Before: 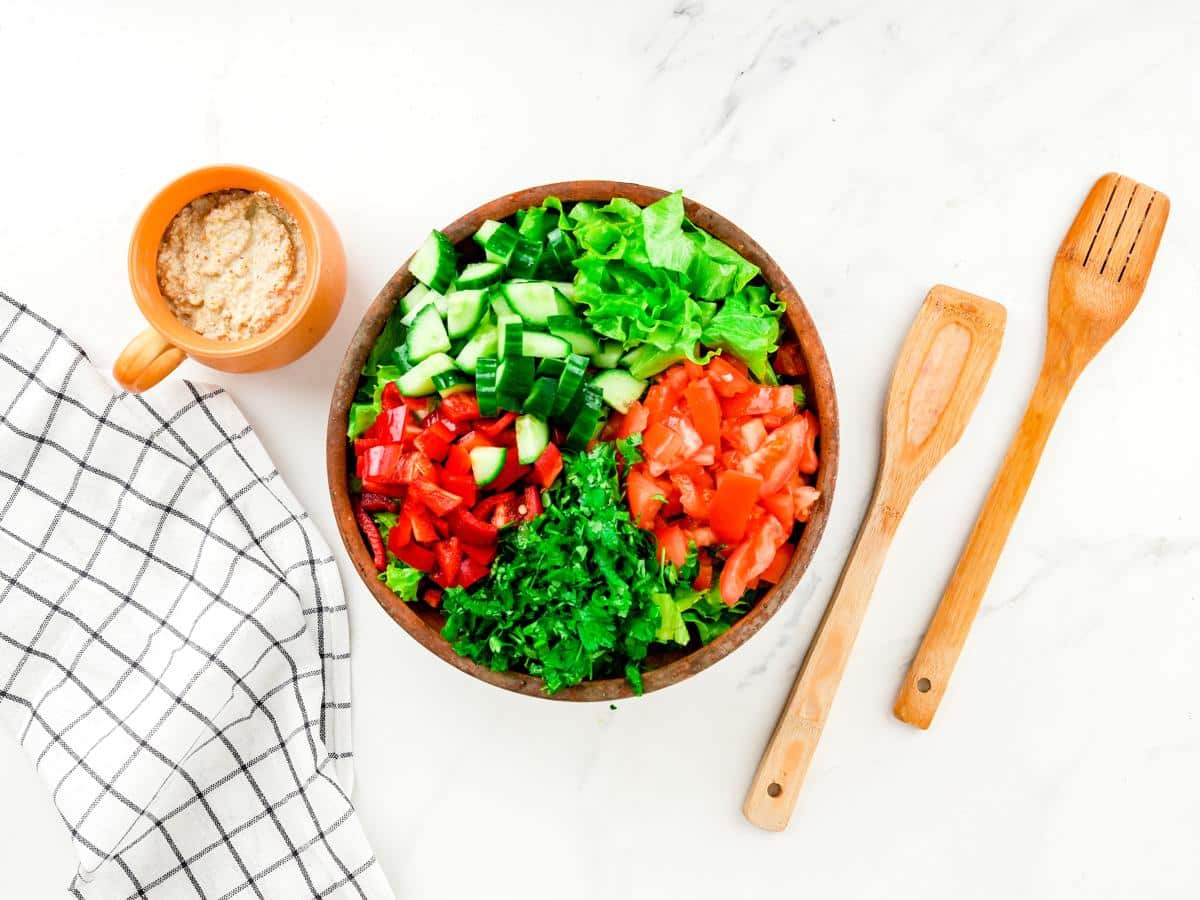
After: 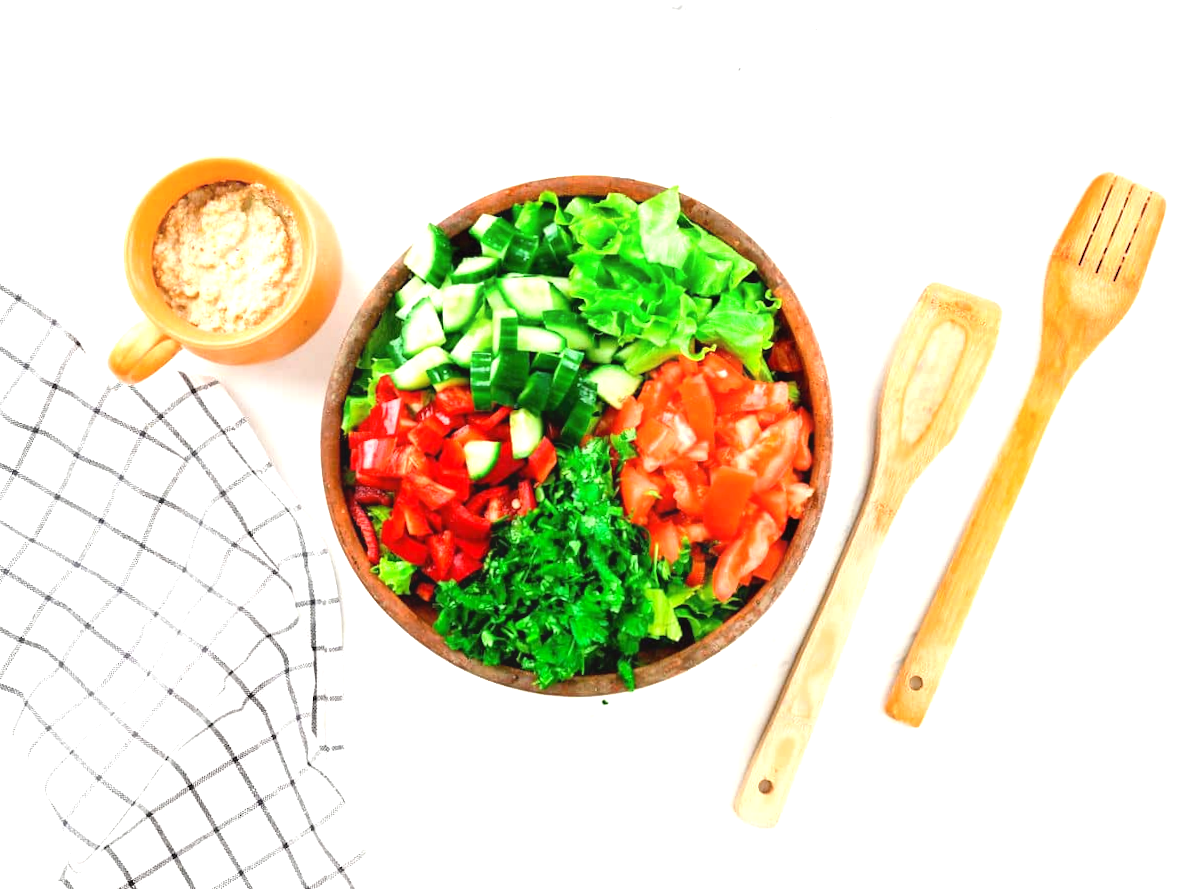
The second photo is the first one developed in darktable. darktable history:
exposure: exposure 0.657 EV, compensate highlight preservation false
contrast equalizer: octaves 7, y [[0.6 ×6], [0.55 ×6], [0 ×6], [0 ×6], [0 ×6]], mix -0.3
crop and rotate: angle -0.5°
